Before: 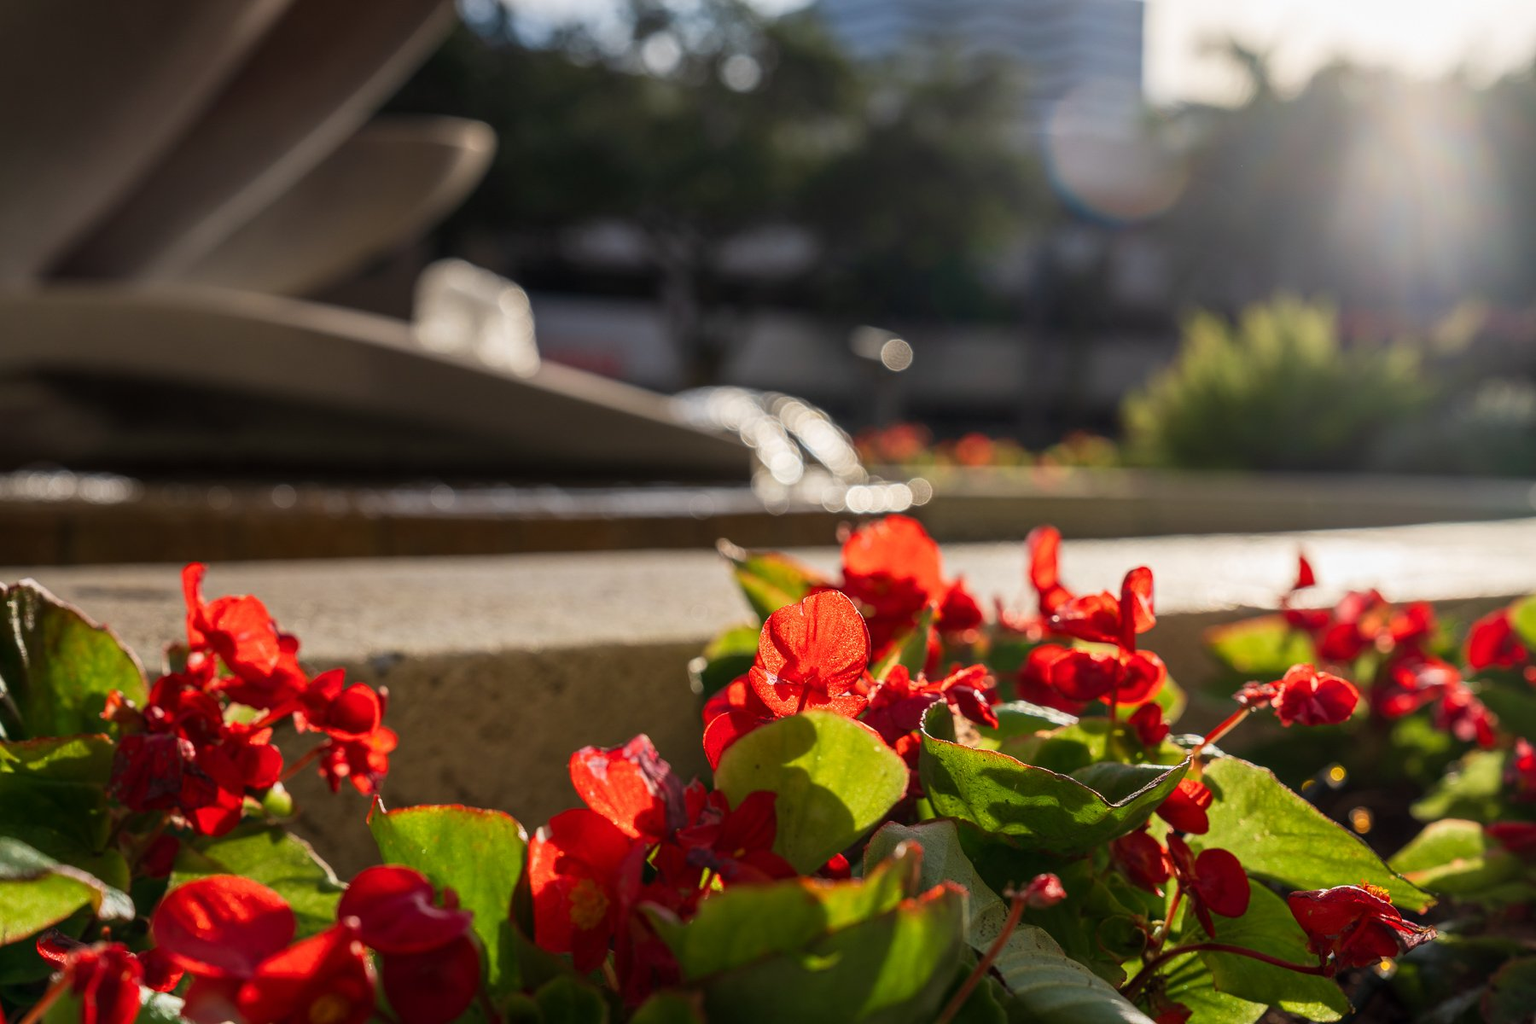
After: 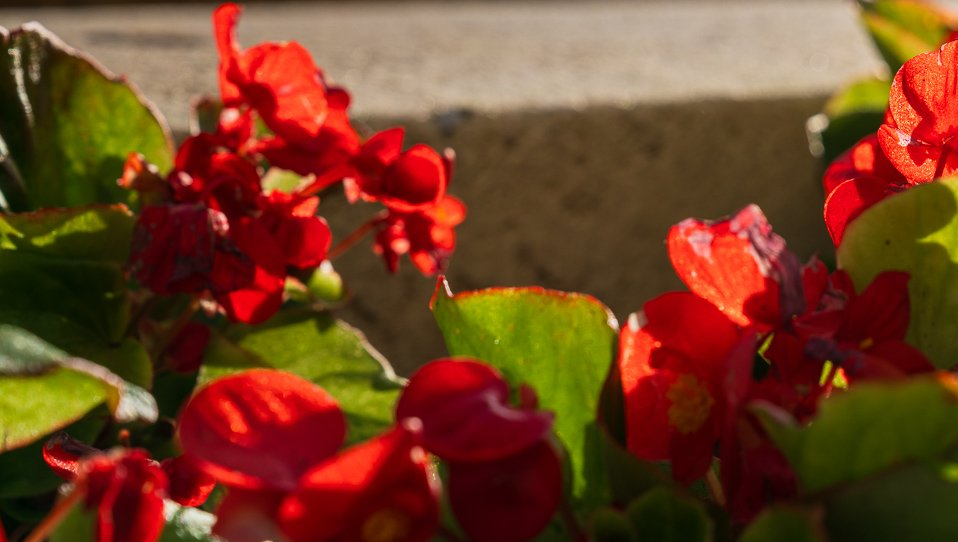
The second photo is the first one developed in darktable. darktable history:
crop and rotate: top 54.699%, right 46.776%, bottom 0.107%
